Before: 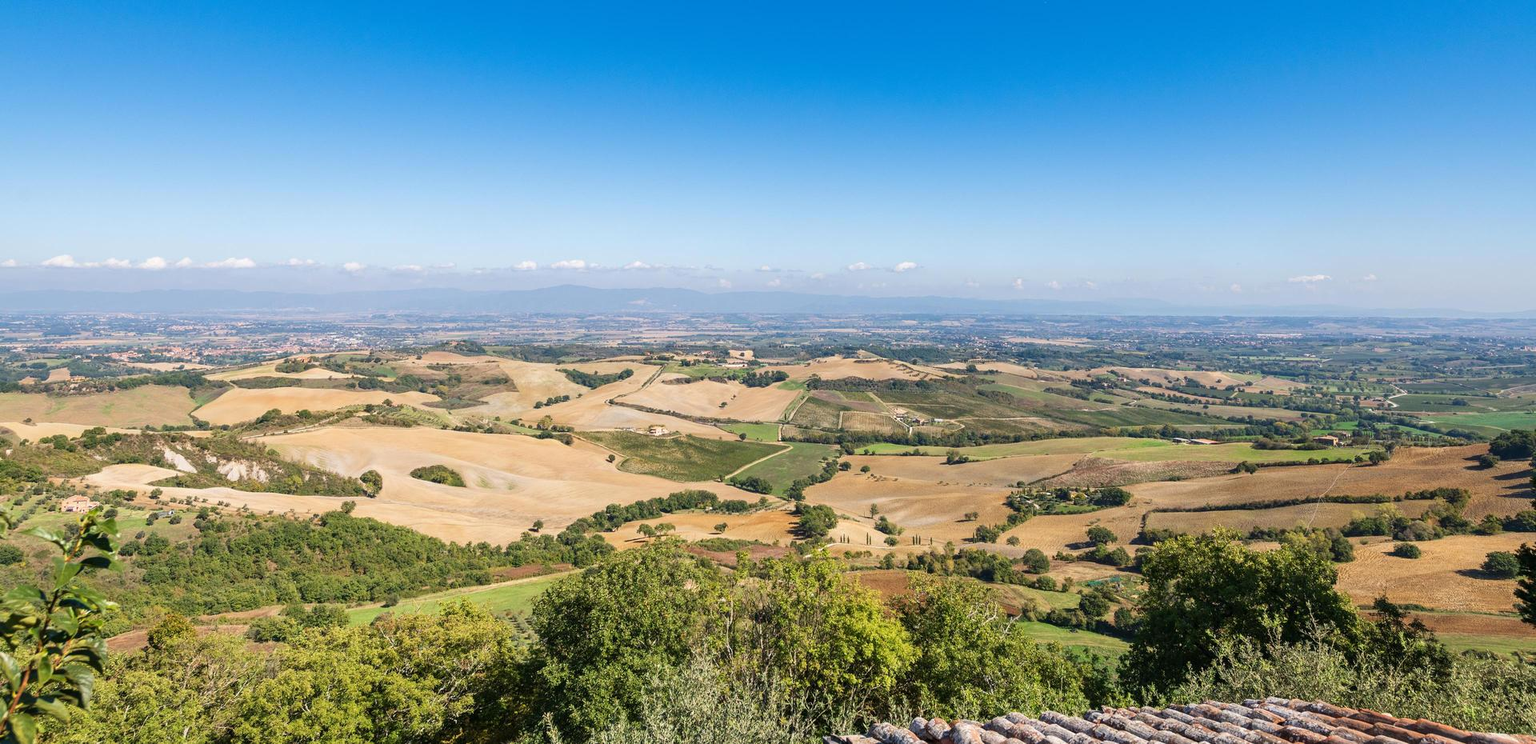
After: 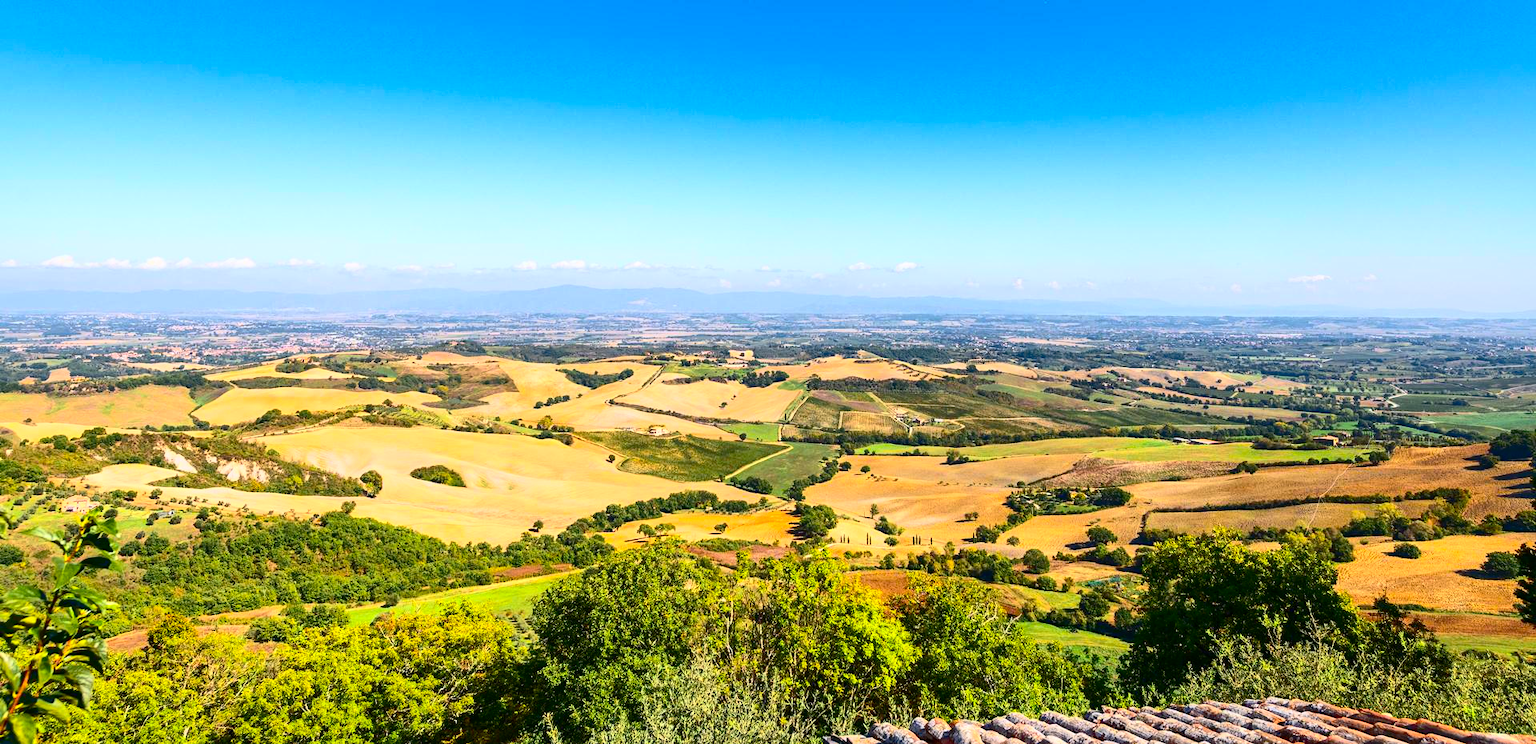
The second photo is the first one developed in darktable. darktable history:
shadows and highlights: on, module defaults
contrast brightness saturation: contrast 0.402, brightness 0.048, saturation 0.251
color zones: curves: ch0 [(0.224, 0.526) (0.75, 0.5)]; ch1 [(0.055, 0.526) (0.224, 0.761) (0.377, 0.526) (0.75, 0.5)]
